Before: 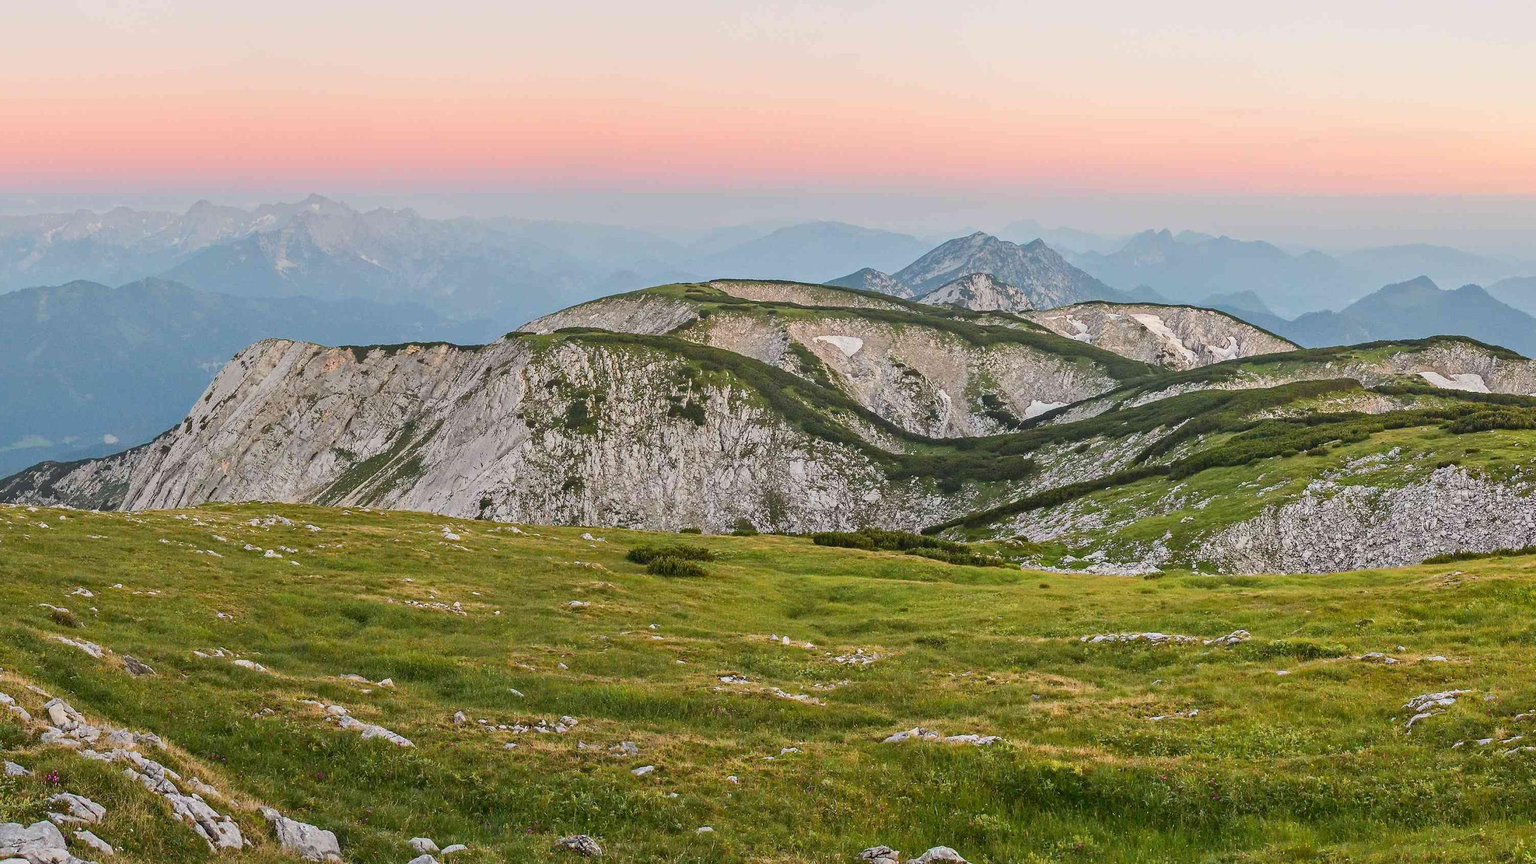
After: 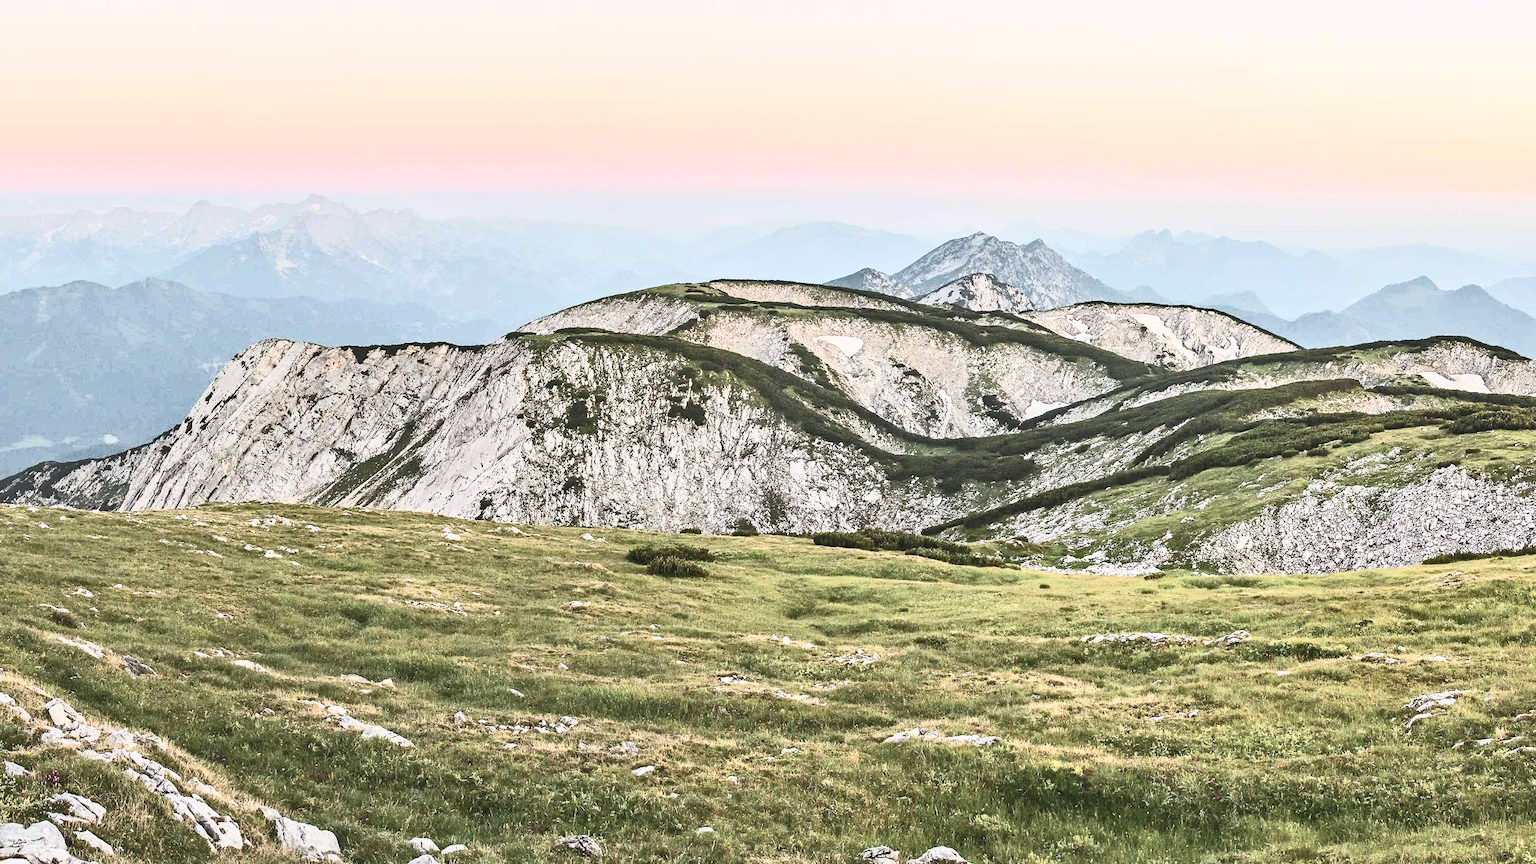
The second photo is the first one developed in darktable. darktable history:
shadows and highlights: soften with gaussian
contrast brightness saturation: contrast 0.562, brightness 0.578, saturation -0.331
